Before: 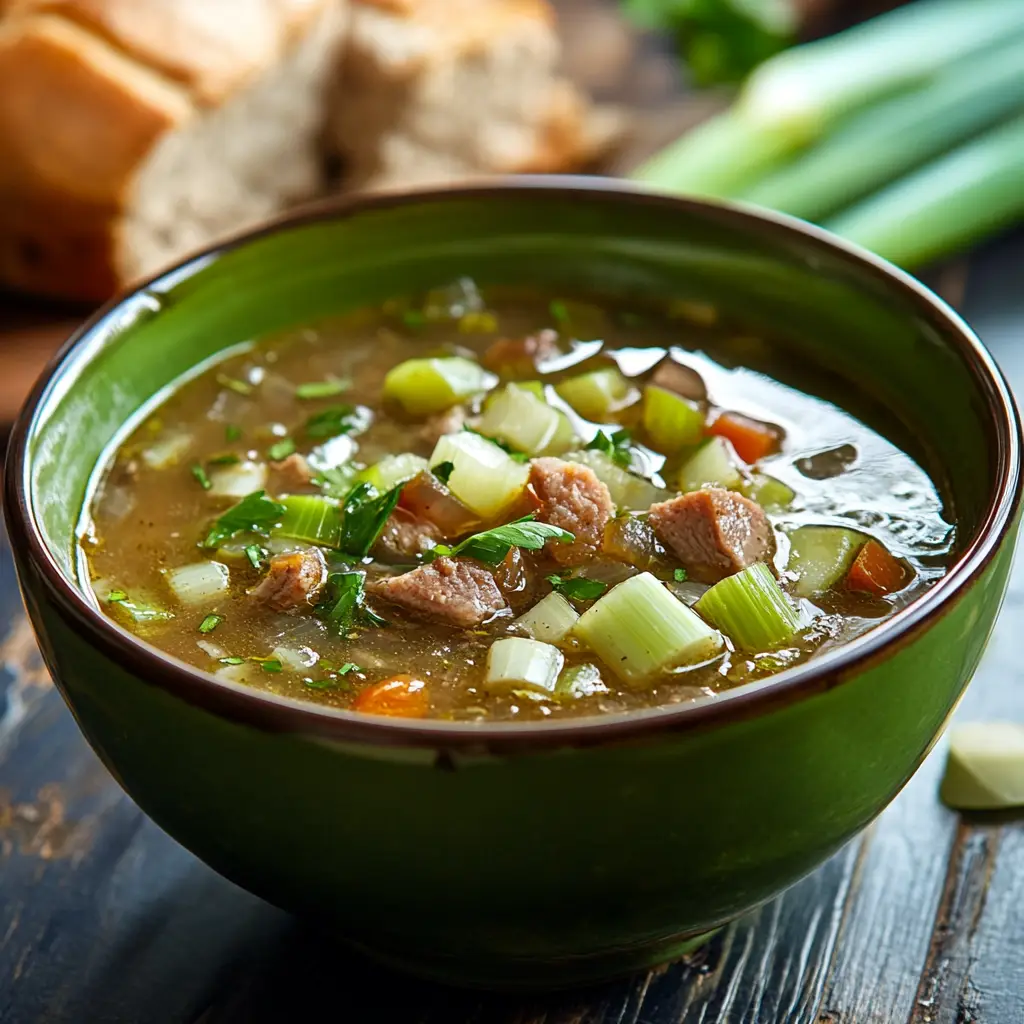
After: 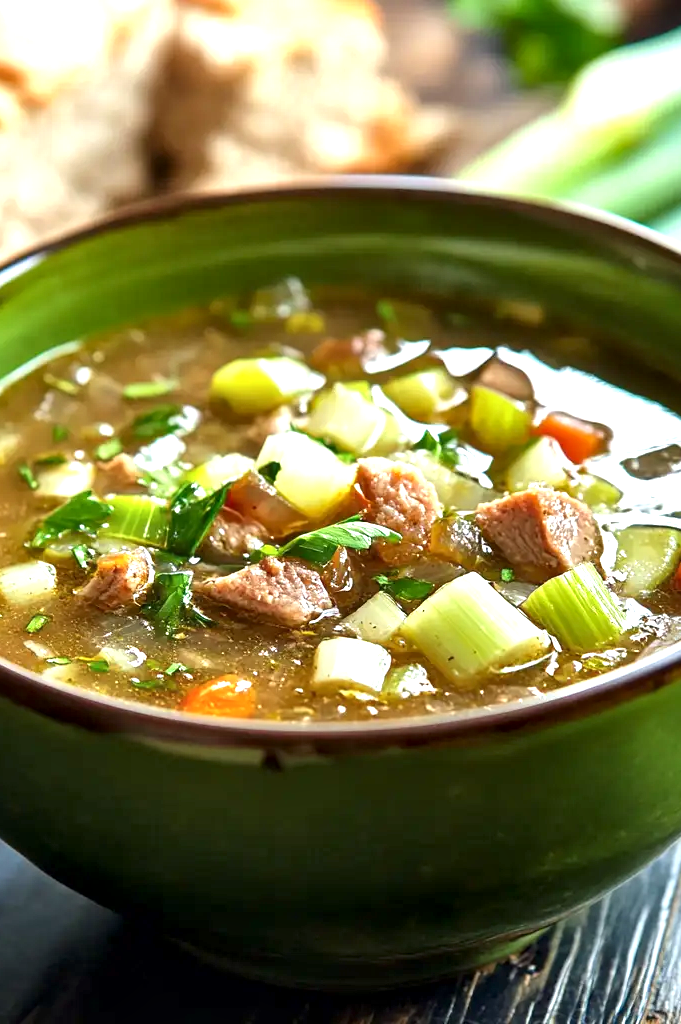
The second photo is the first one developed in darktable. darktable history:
tone equalizer: on, module defaults
crop: left 16.899%, right 16.556%
exposure: black level correction 0, exposure 0.9 EV, compensate highlight preservation false
local contrast: mode bilateral grid, contrast 20, coarseness 50, detail 144%, midtone range 0.2
